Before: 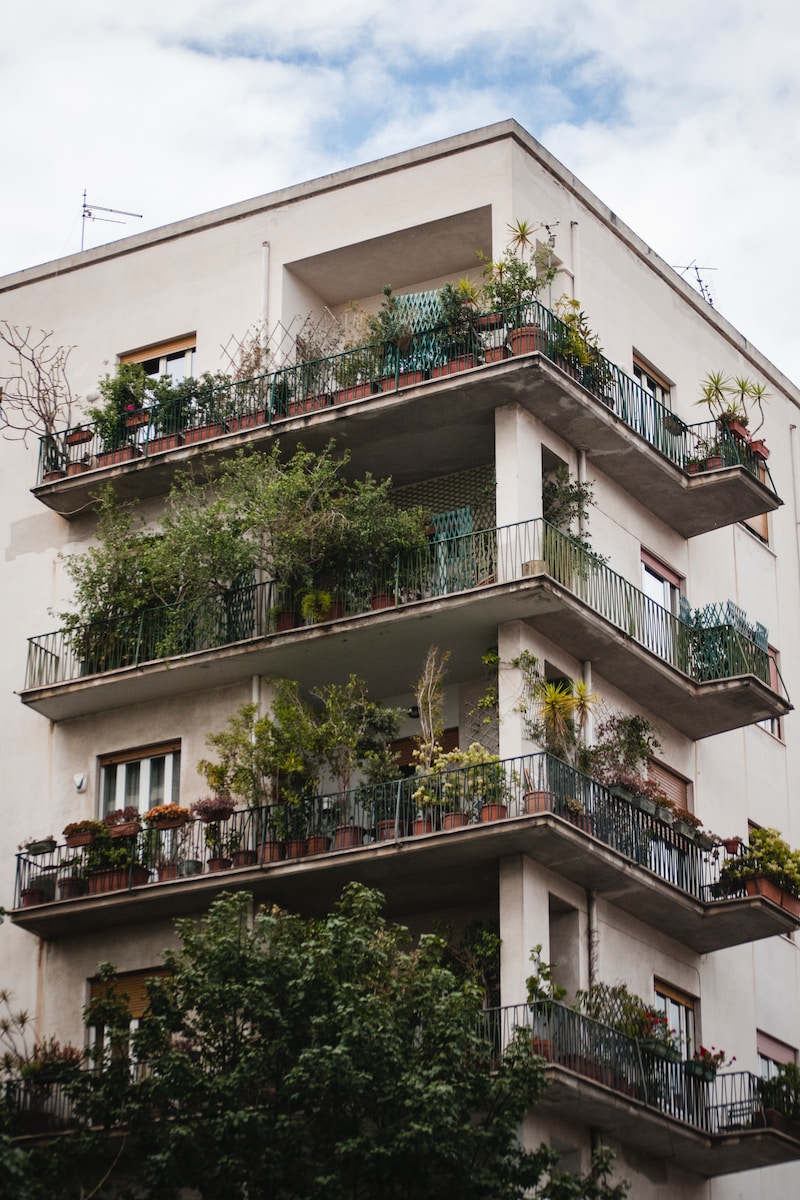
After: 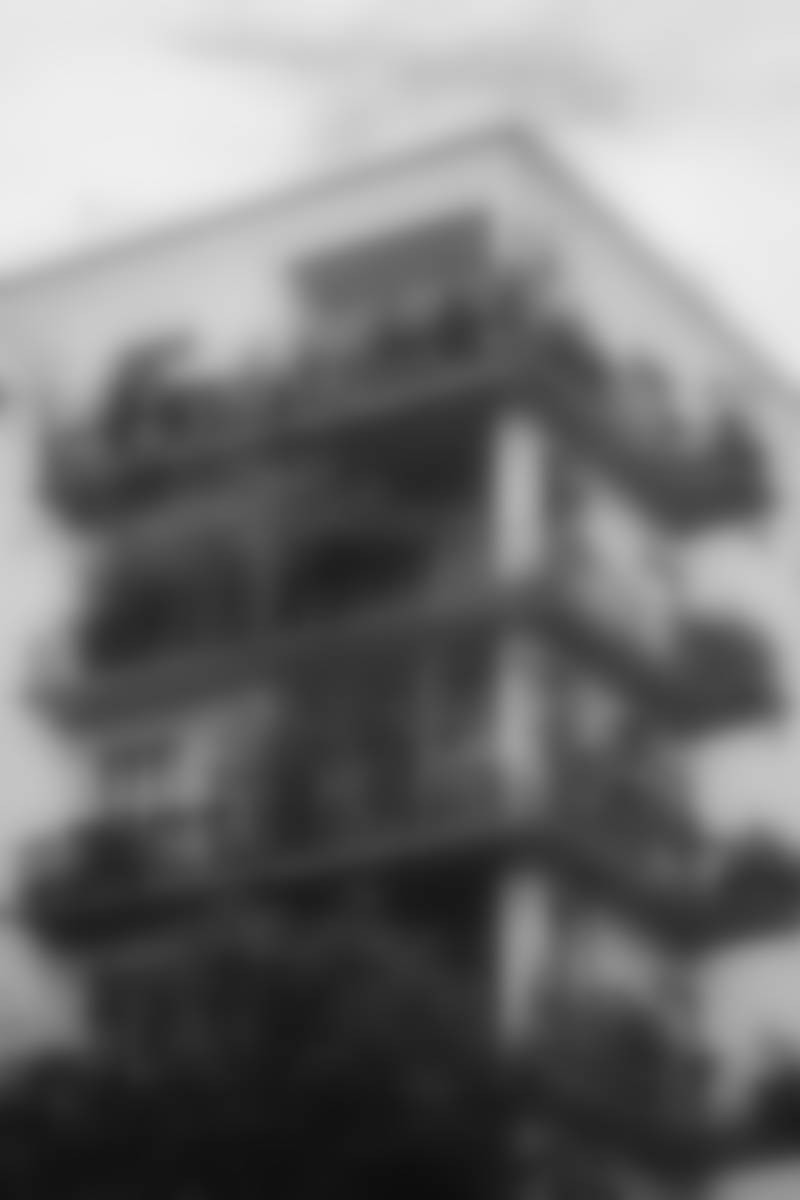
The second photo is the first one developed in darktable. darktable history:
lowpass: radius 16, unbound 0
color contrast: green-magenta contrast 1.69, blue-yellow contrast 1.49
color calibration: output gray [0.31, 0.36, 0.33, 0], gray › normalize channels true, illuminant same as pipeline (D50), adaptation XYZ, x 0.346, y 0.359, gamut compression 0
rotate and perspective: crop left 0, crop top 0
